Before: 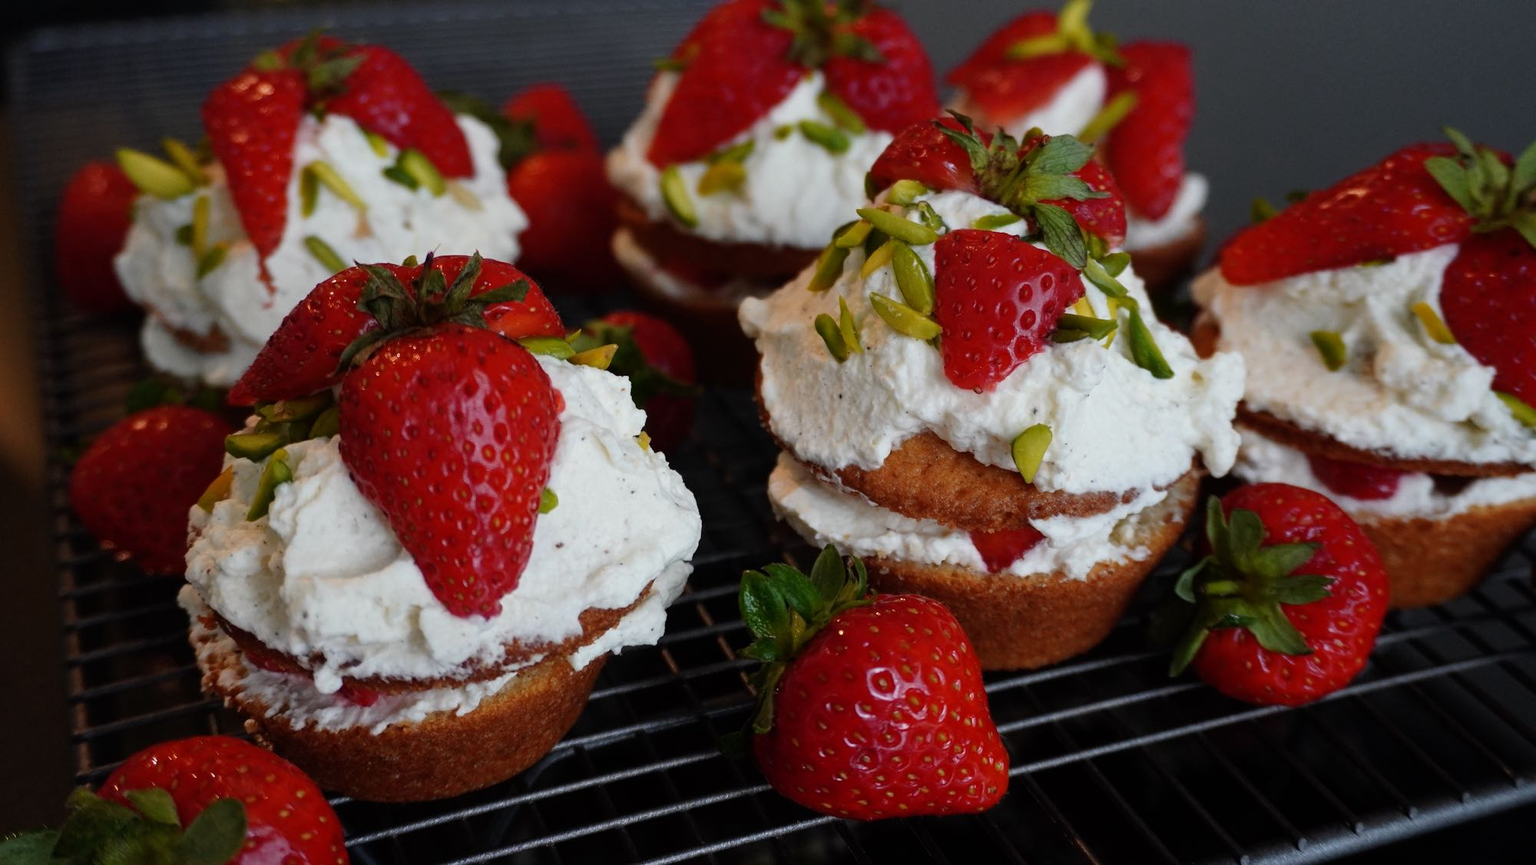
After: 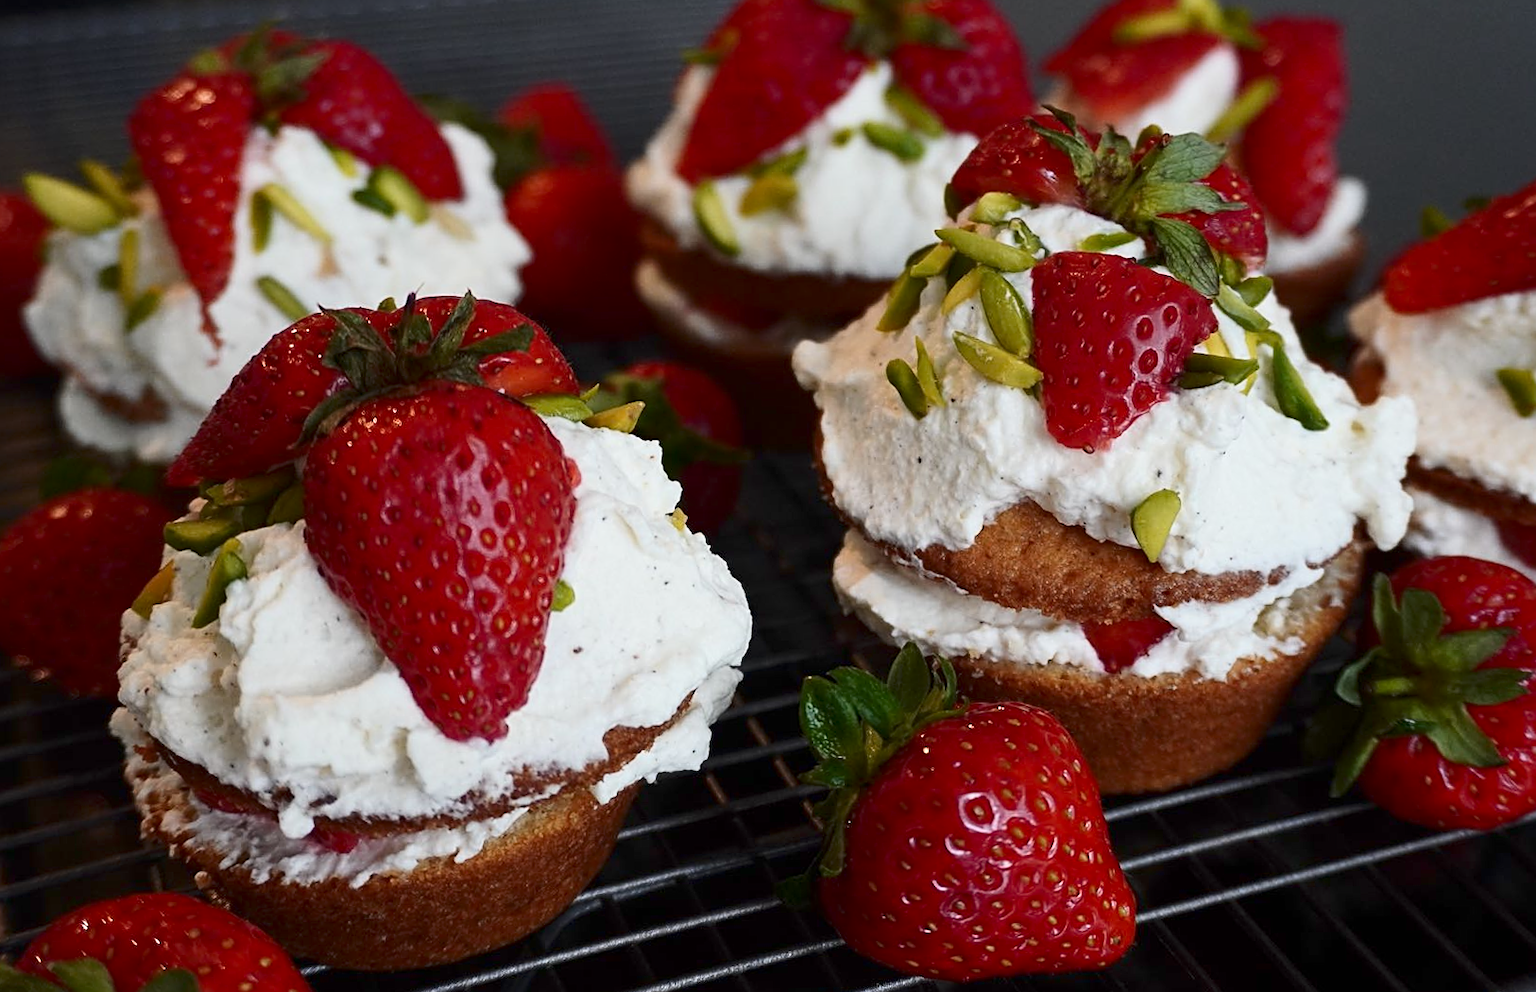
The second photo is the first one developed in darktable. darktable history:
contrast brightness saturation: contrast 0.223
crop and rotate: angle 1.14°, left 4.503%, top 0.731%, right 11.31%, bottom 2.581%
sharpen: on, module defaults
